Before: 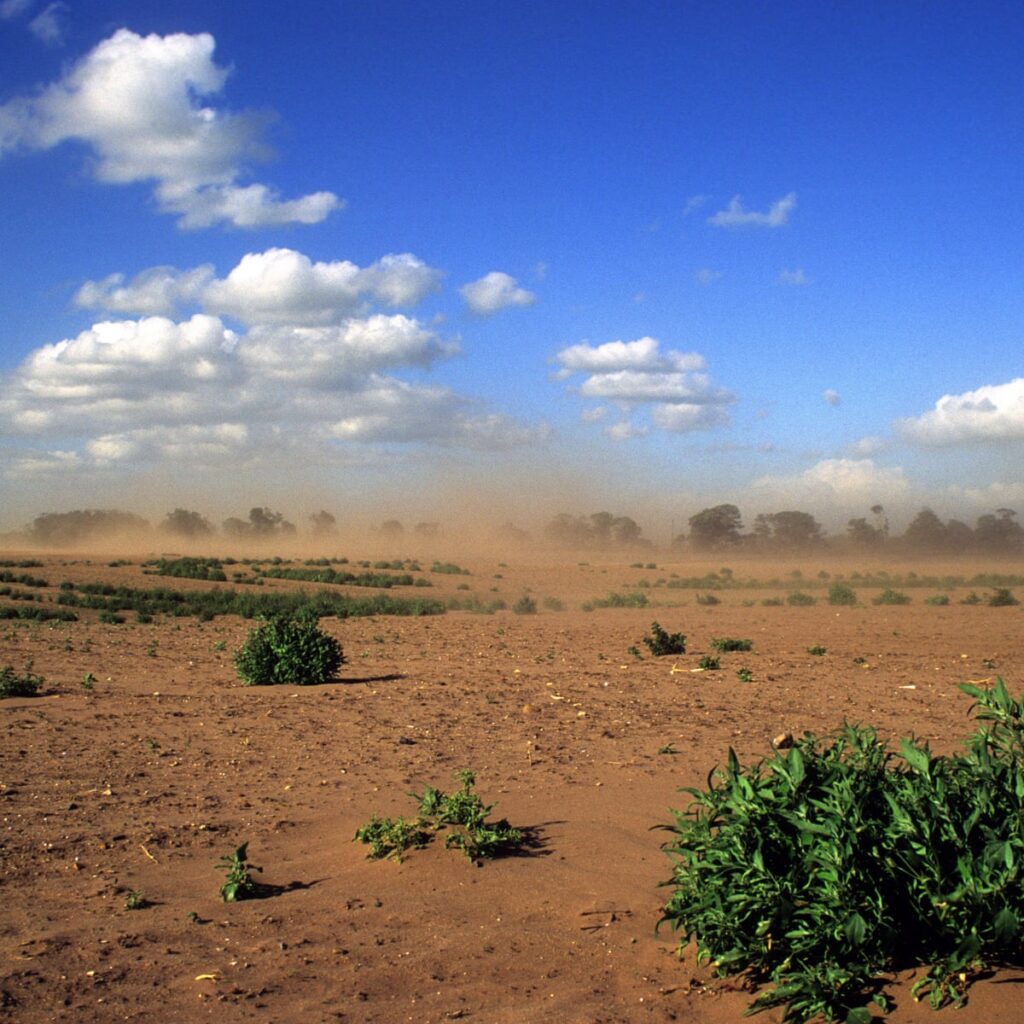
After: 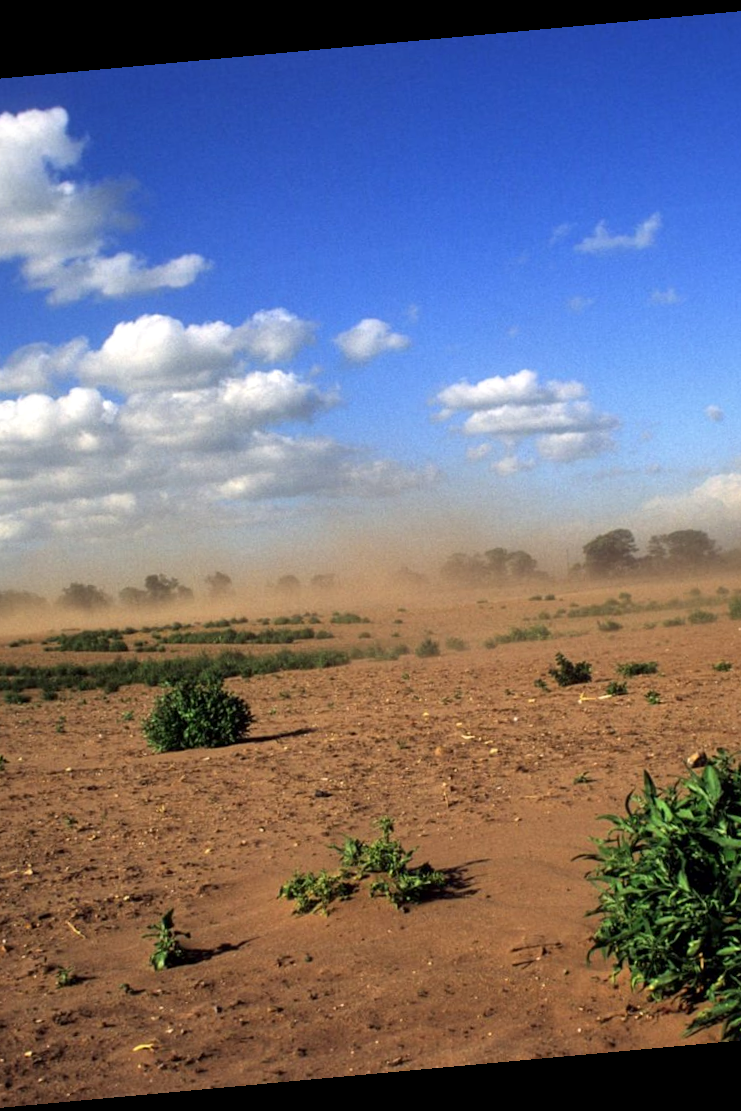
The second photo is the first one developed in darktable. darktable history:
crop and rotate: left 13.537%, right 19.796%
rotate and perspective: rotation -5.2°, automatic cropping off
tone equalizer: -7 EV 0.13 EV, smoothing diameter 25%, edges refinement/feathering 10, preserve details guided filter
local contrast: mode bilateral grid, contrast 20, coarseness 50, detail 120%, midtone range 0.2
